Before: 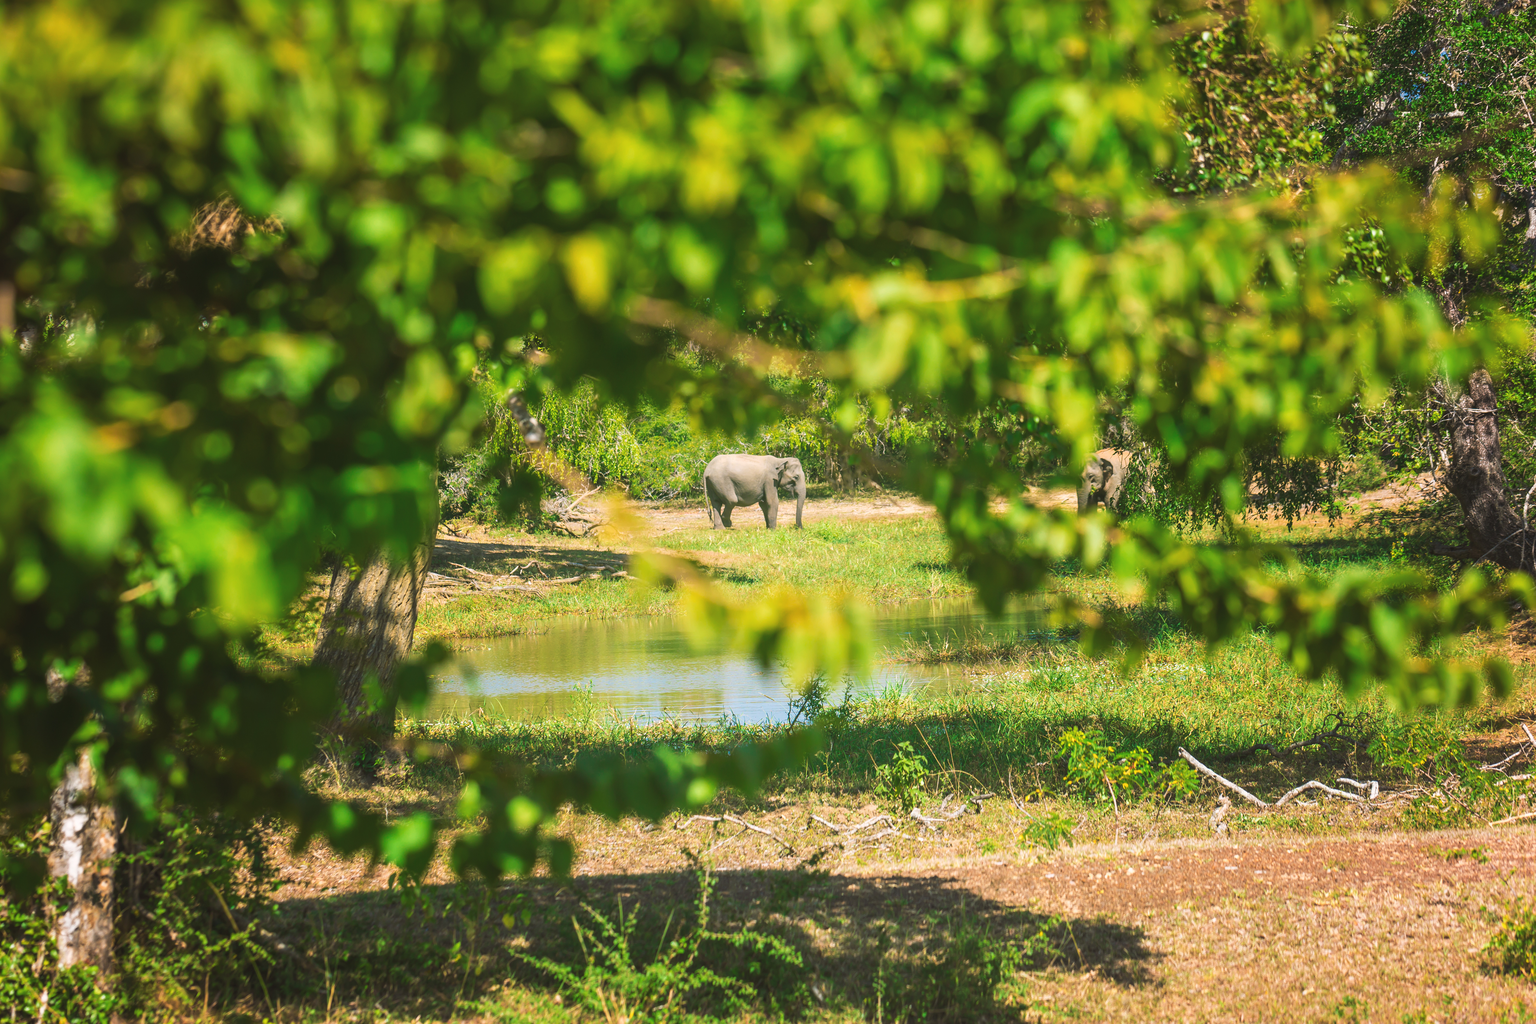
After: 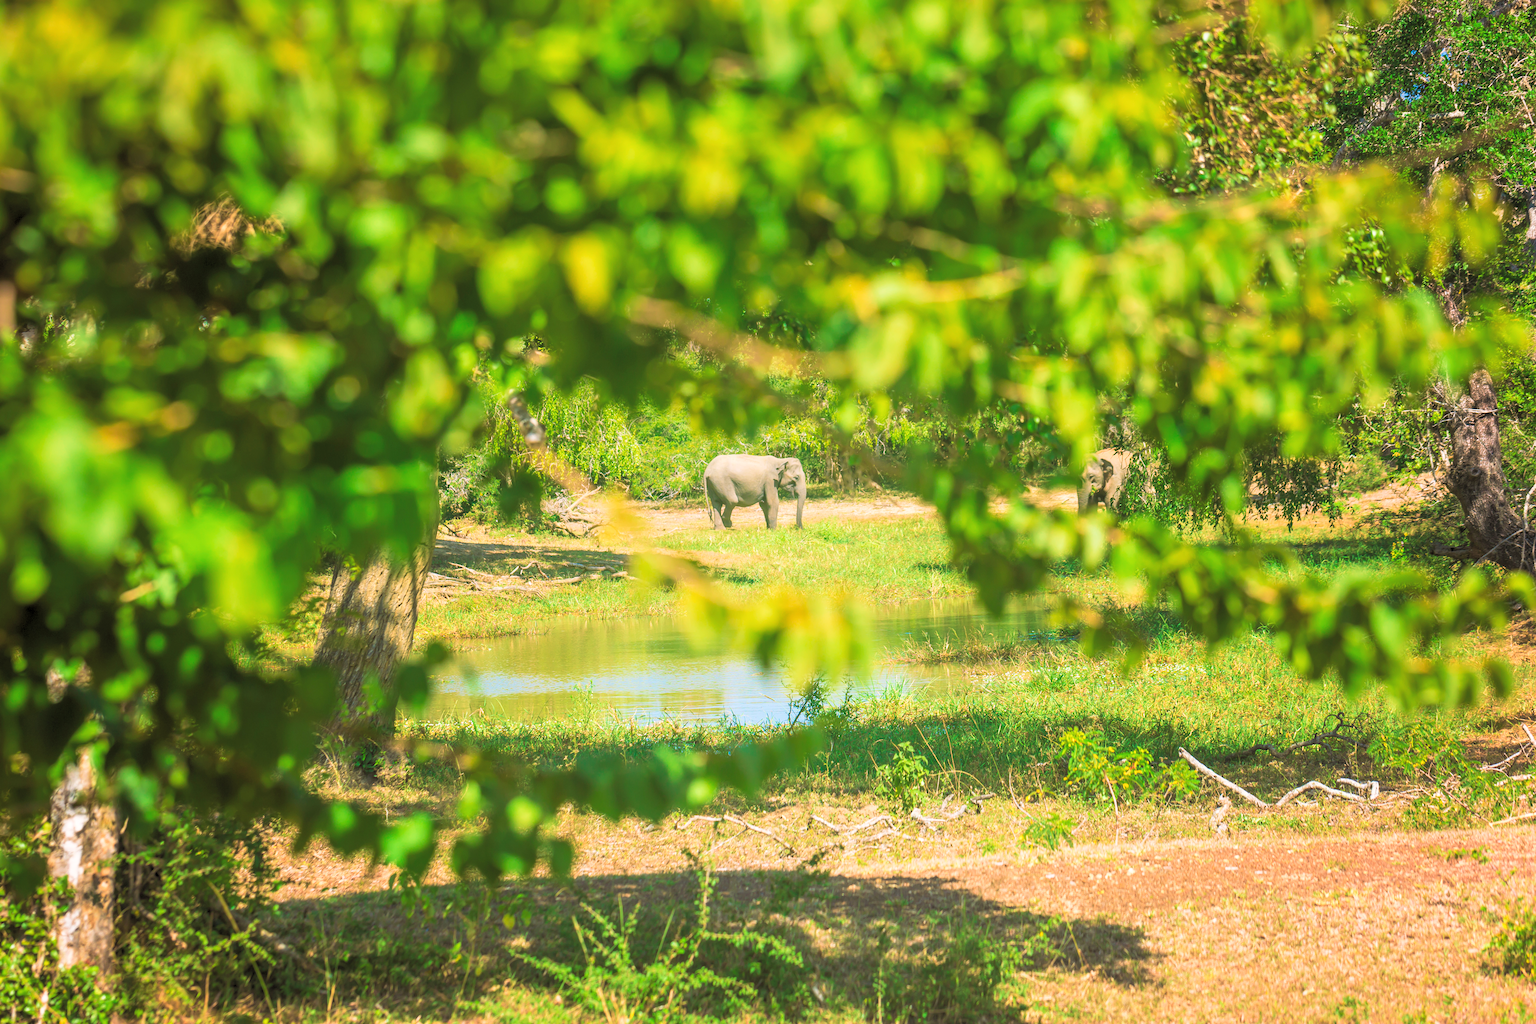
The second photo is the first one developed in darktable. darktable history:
levels: levels [0.093, 0.434, 0.988]
velvia: on, module defaults
